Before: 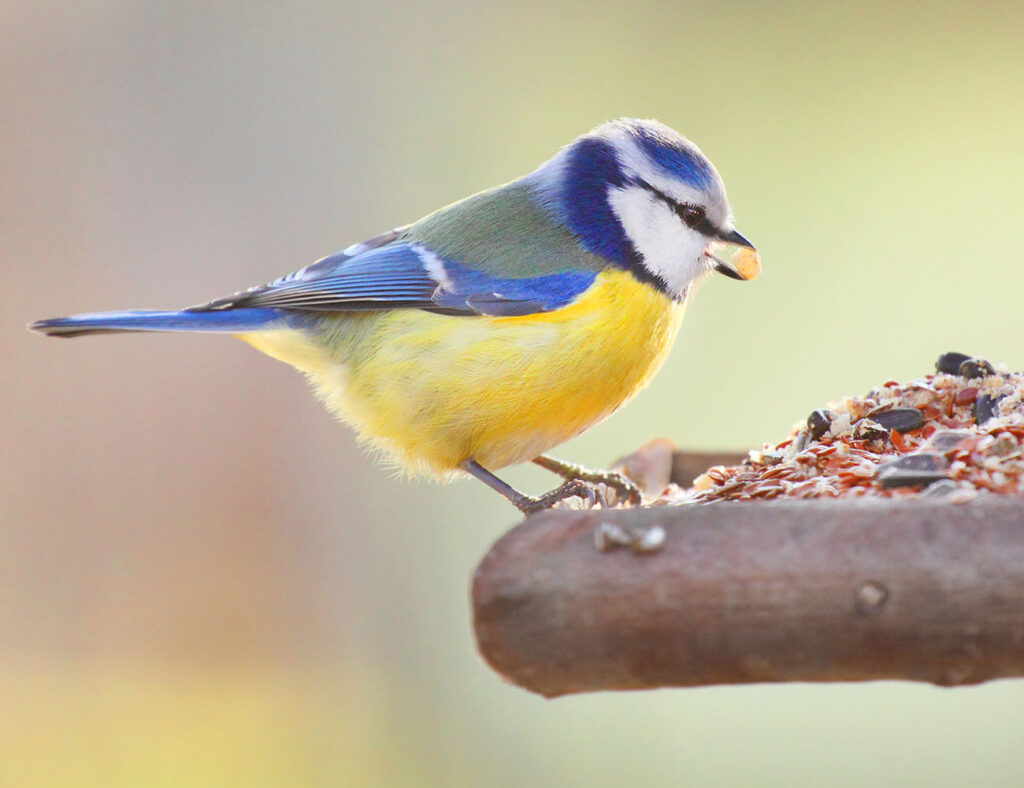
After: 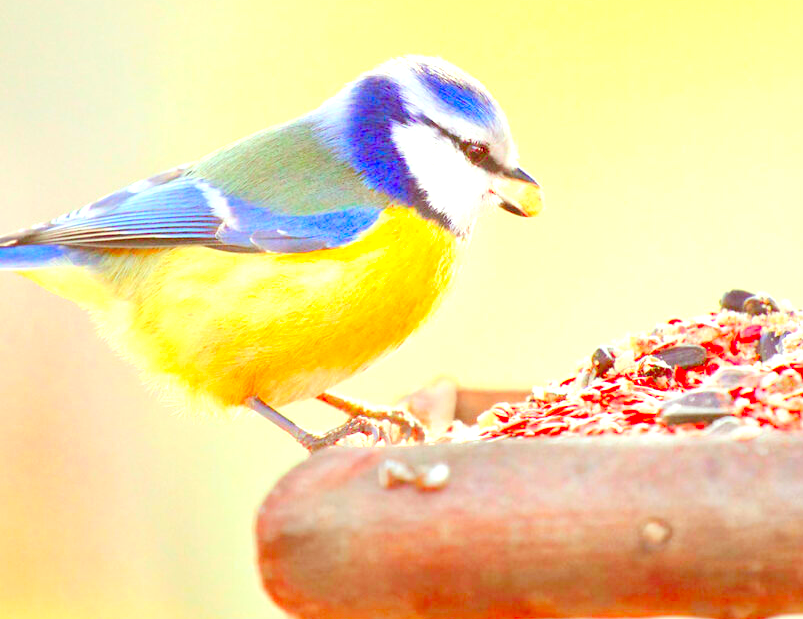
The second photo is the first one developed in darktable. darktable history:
crop and rotate: left 21.164%, top 8.075%, right 0.36%, bottom 13.29%
color balance rgb: power › luminance -3.587%, power › hue 142.45°, perceptual saturation grading › global saturation 34.612%, perceptual saturation grading › highlights -29.805%, perceptual saturation grading › shadows 35.825%, perceptual brilliance grading › global brilliance 2.436%, perceptual brilliance grading › highlights -3.7%
tone equalizer: -8 EV -0.378 EV, -7 EV -0.378 EV, -6 EV -0.311 EV, -5 EV -0.257 EV, -3 EV 0.2 EV, -2 EV 0.339 EV, -1 EV 0.389 EV, +0 EV 0.445 EV, edges refinement/feathering 500, mask exposure compensation -1.57 EV, preserve details guided filter
levels: levels [0.072, 0.414, 0.976]
color zones: curves: ch1 [(0.24, 0.629) (0.75, 0.5)]; ch2 [(0.255, 0.454) (0.745, 0.491)]
color correction: highlights a* -5.53, highlights b* 9.8, shadows a* 9.72, shadows b* 24.6
exposure: black level correction 0.001, exposure 0.5 EV, compensate exposure bias true, compensate highlight preservation false
